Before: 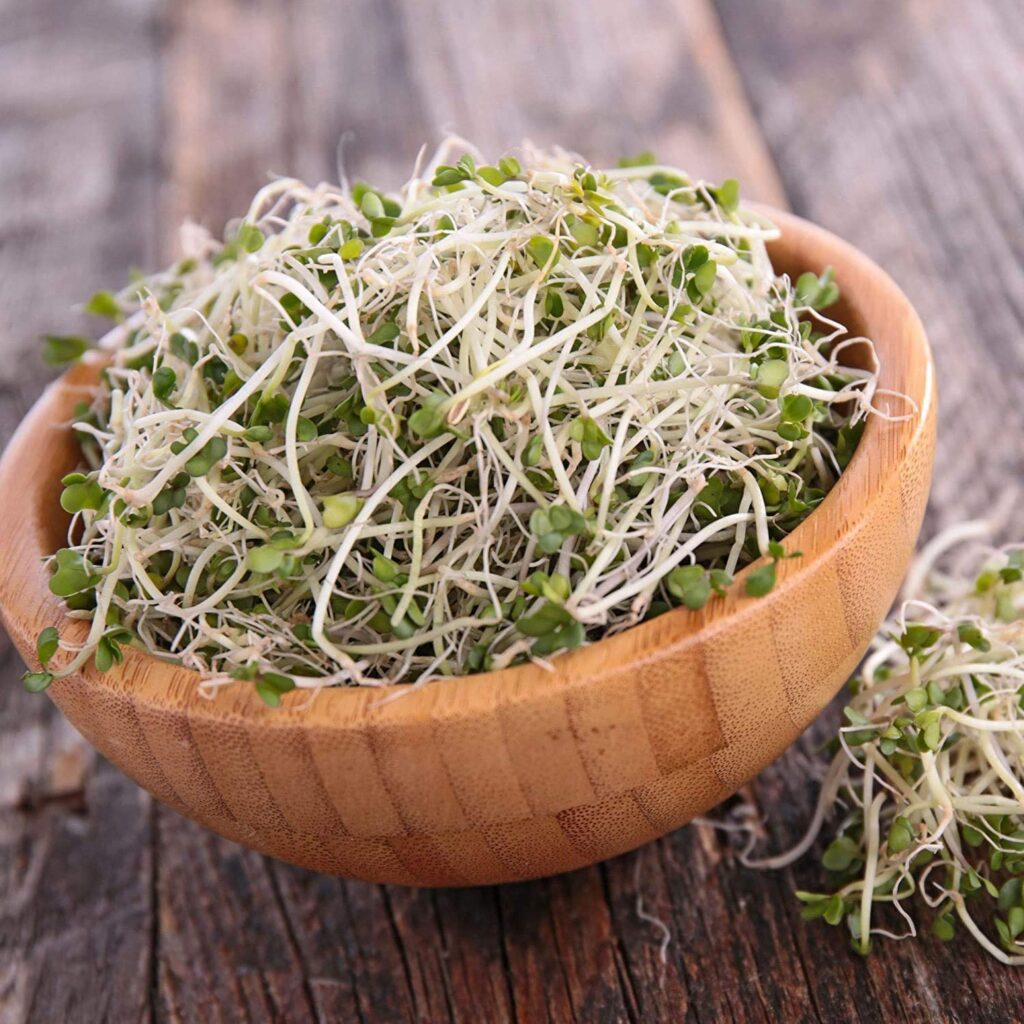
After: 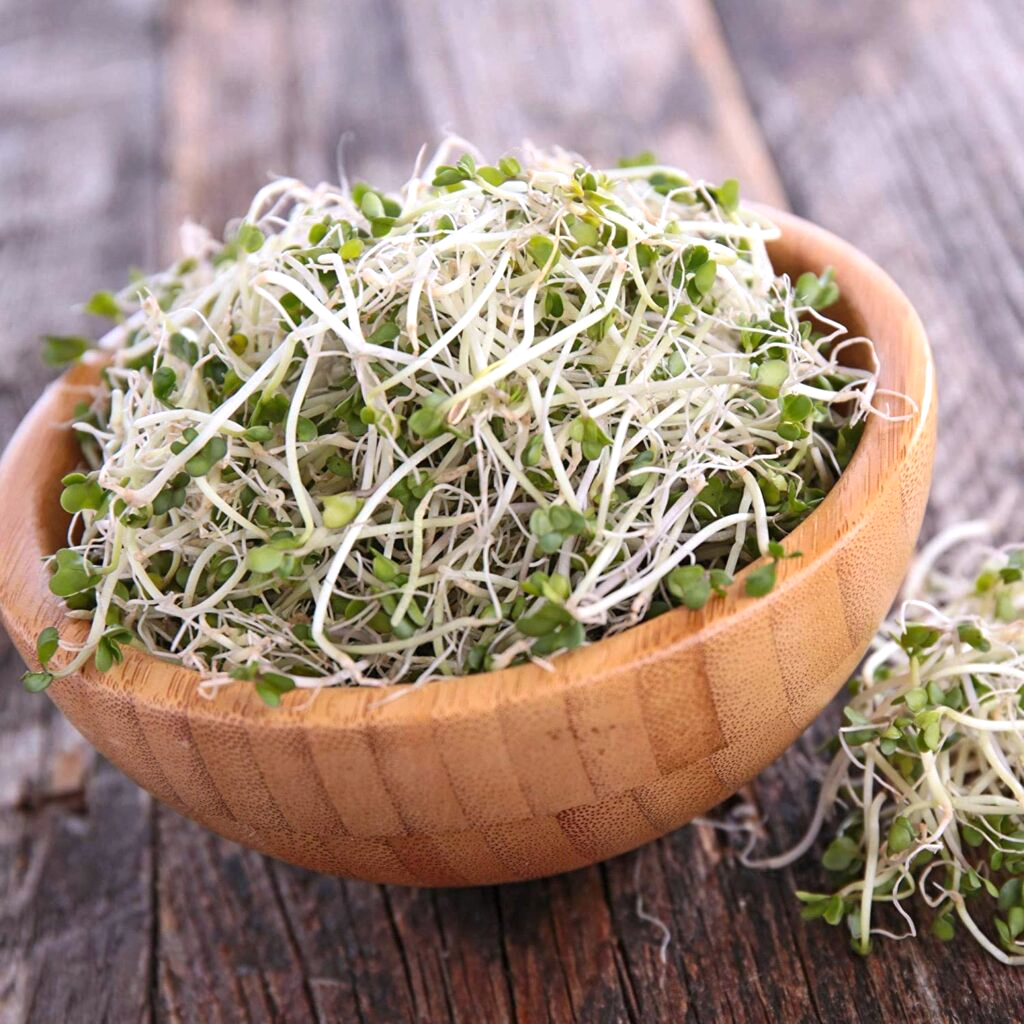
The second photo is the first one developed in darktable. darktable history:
white balance: red 0.974, blue 1.044
exposure: exposure 0.3 EV, compensate highlight preservation false
